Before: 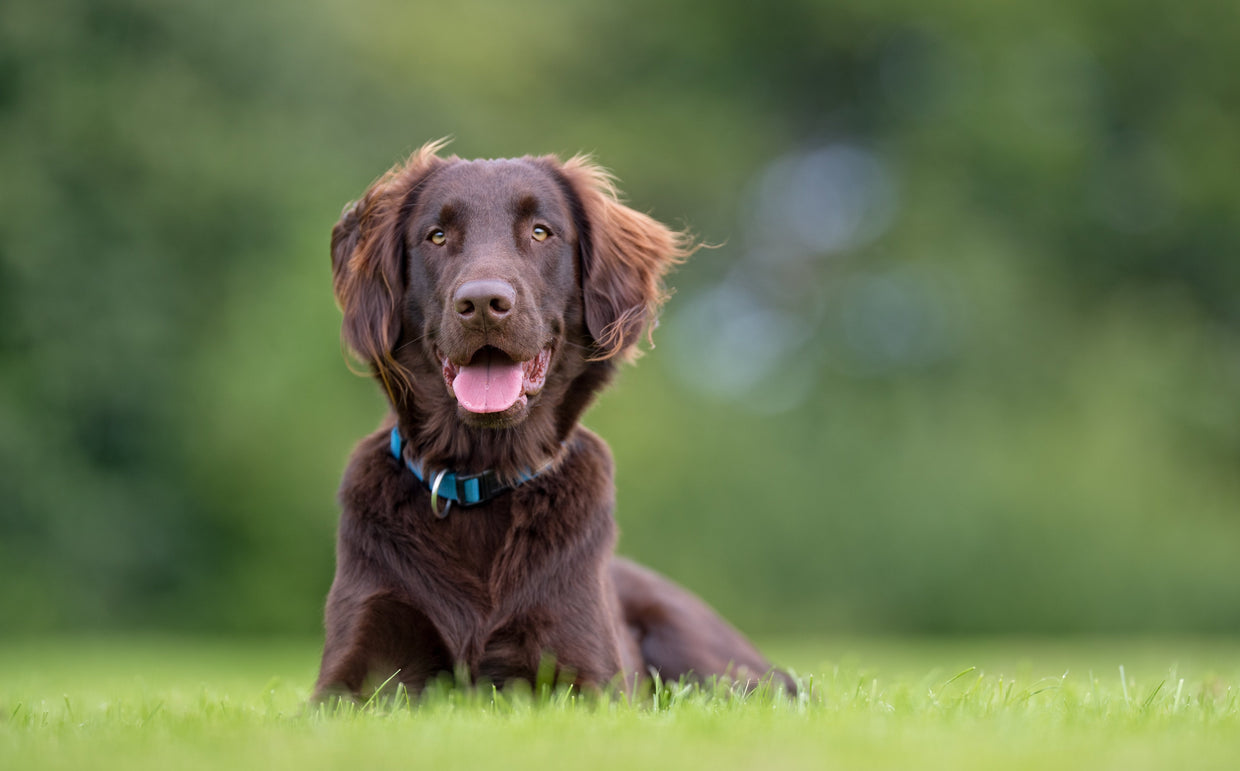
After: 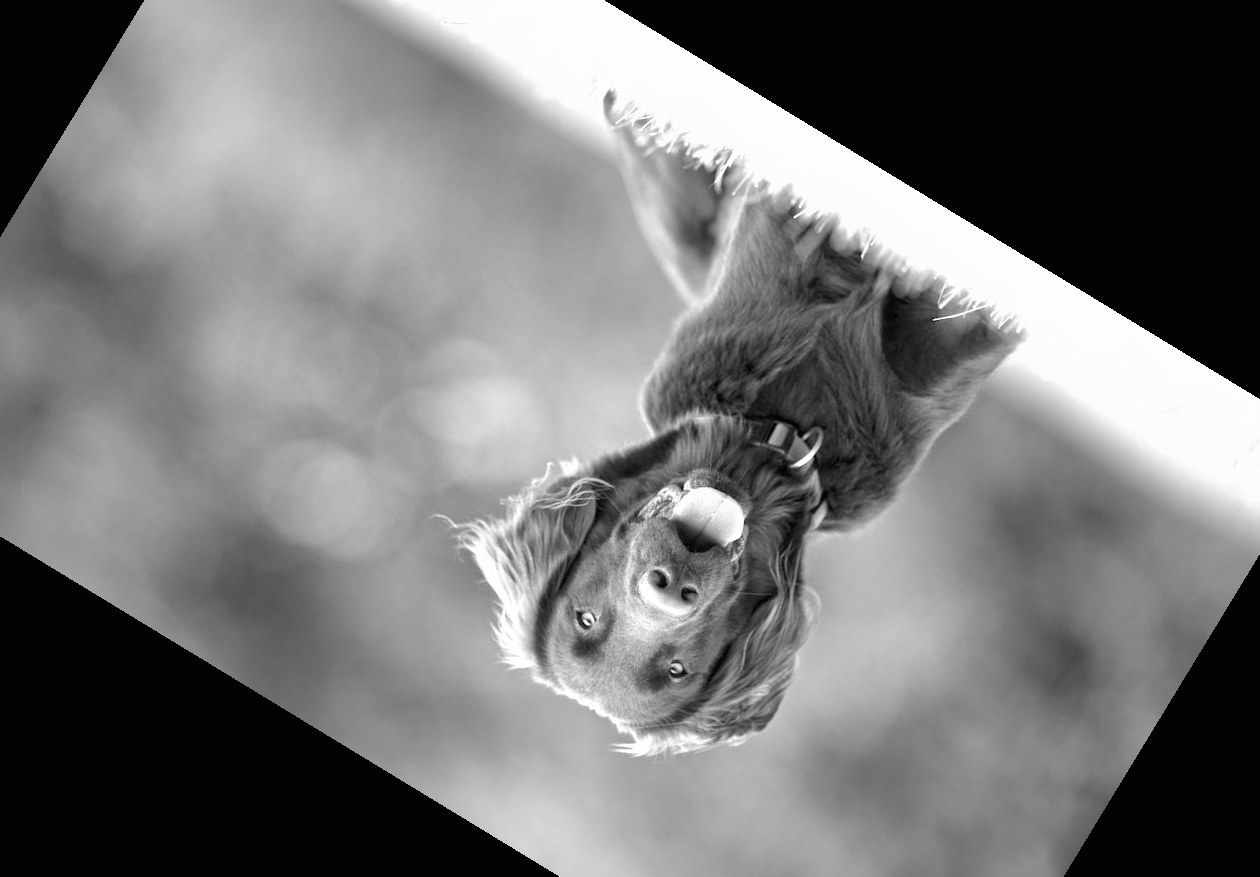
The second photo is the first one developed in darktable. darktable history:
crop and rotate: angle 148.68°, left 9.111%, top 15.603%, right 4.588%, bottom 17.041%
shadows and highlights: on, module defaults
monochrome: a -3.63, b -0.465
exposure: black level correction 0, exposure 1.2 EV, compensate highlight preservation false
velvia: on, module defaults
contrast brightness saturation: contrast 0.1, saturation -0.36
